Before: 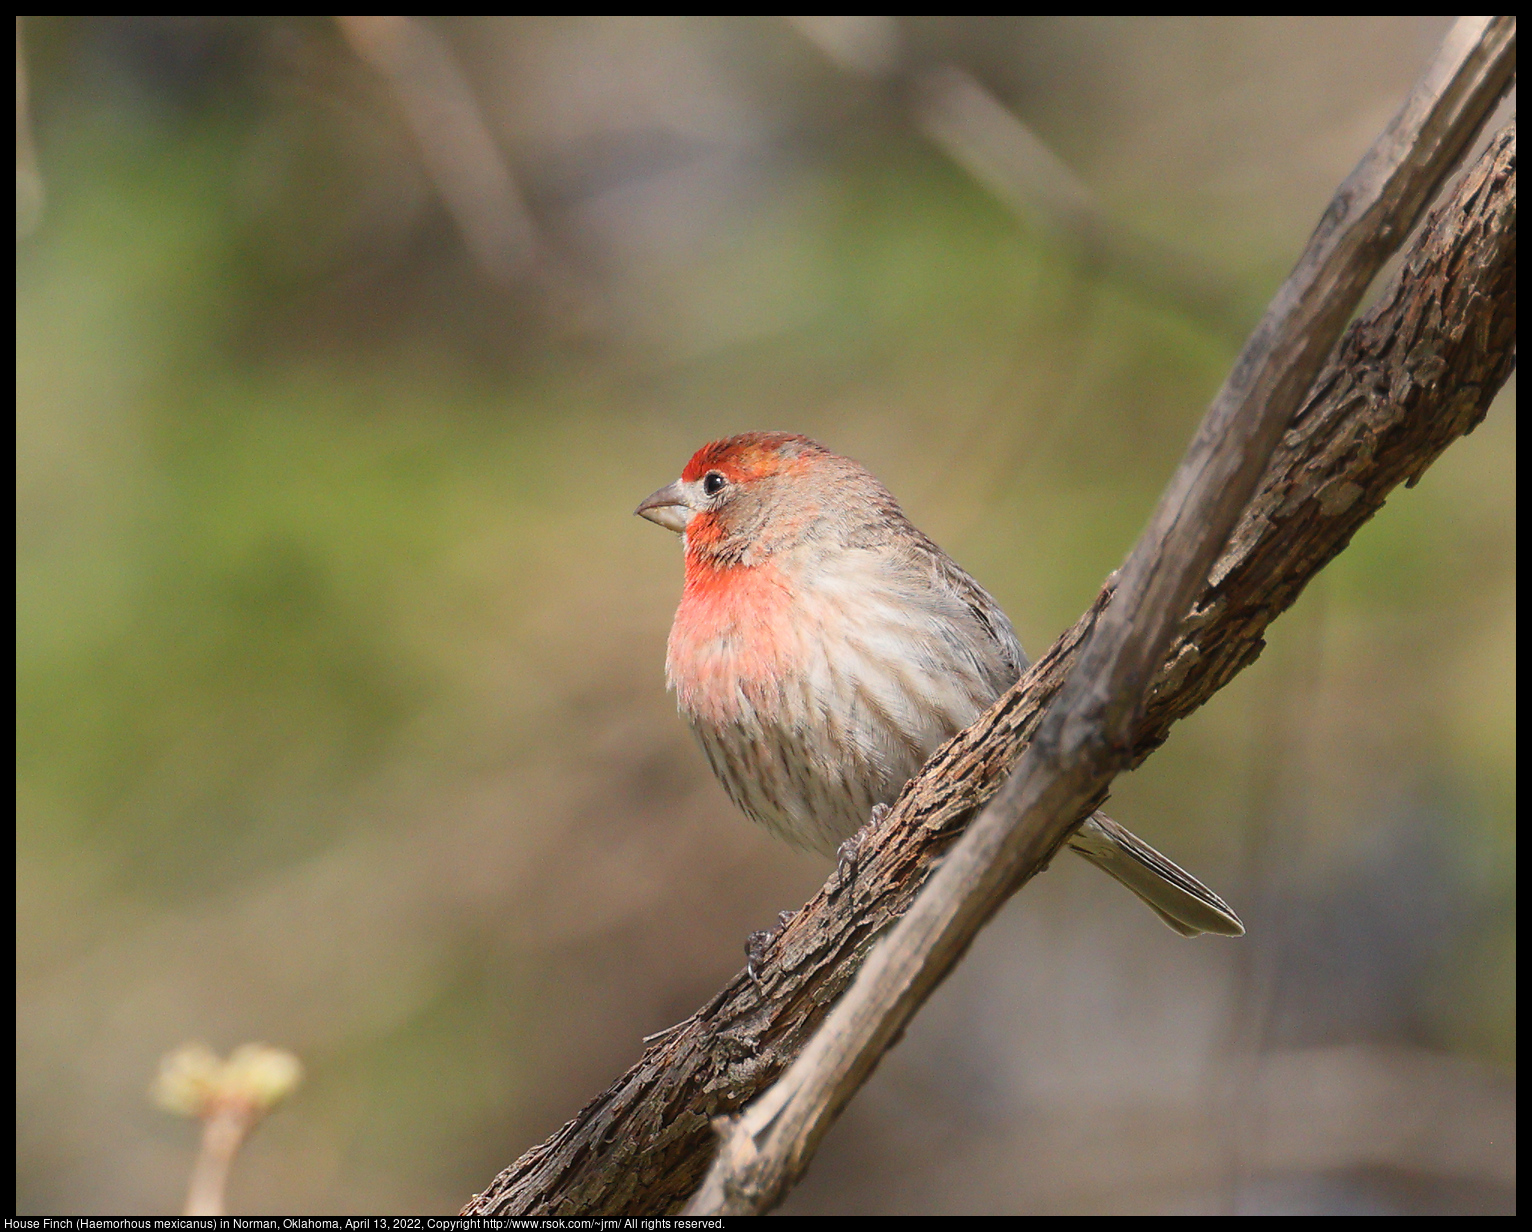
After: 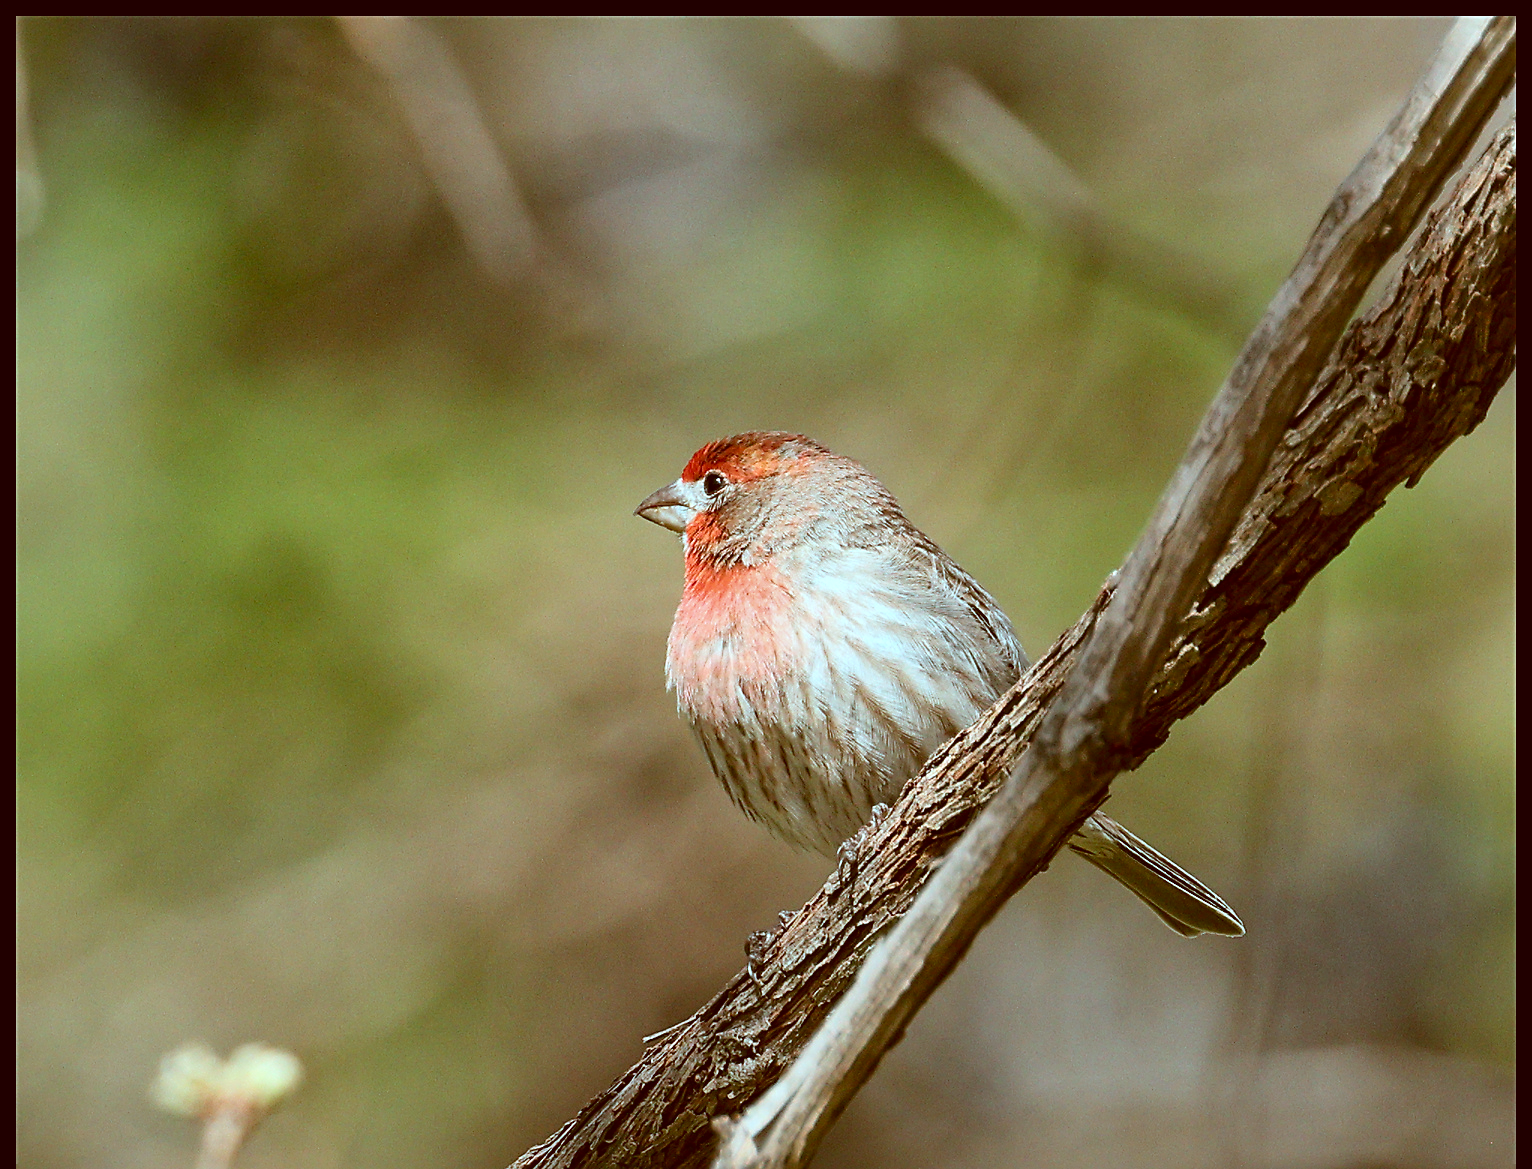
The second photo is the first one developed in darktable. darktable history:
crop and rotate: top 0.006%, bottom 5.034%
local contrast: mode bilateral grid, contrast 26, coarseness 59, detail 151%, midtone range 0.2
sharpen: on, module defaults
color correction: highlights a* -14.8, highlights b* -16.31, shadows a* 10.08, shadows b* 29.02
shadows and highlights: shadows -28.66, highlights 30.71
